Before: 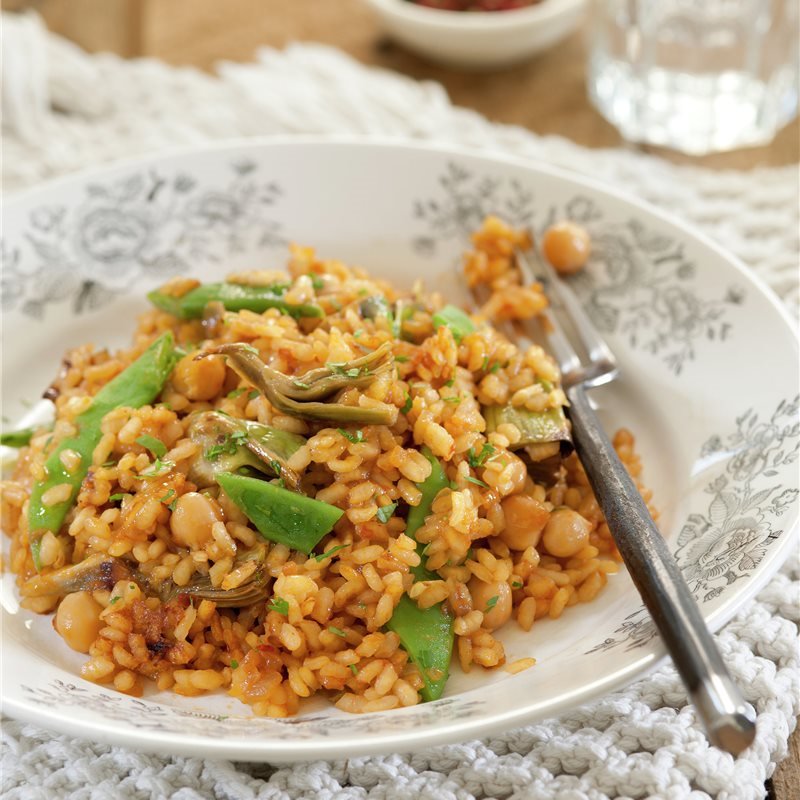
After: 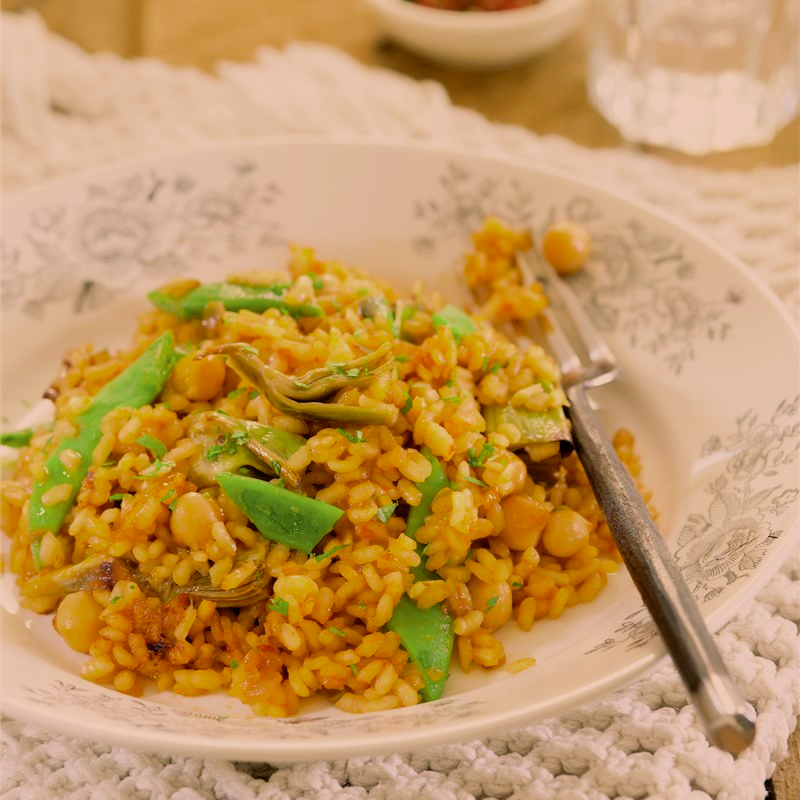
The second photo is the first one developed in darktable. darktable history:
color balance rgb: shadows lift › luminance -5%, shadows lift › chroma 1.1%, shadows lift › hue 219°, power › luminance 10%, power › chroma 2.83%, power › hue 60°, highlights gain › chroma 4.52%, highlights gain › hue 33.33°, saturation formula JzAzBz (2021)
color zones: curves: ch2 [(0, 0.5) (0.143, 0.517) (0.286, 0.571) (0.429, 0.522) (0.571, 0.5) (0.714, 0.5) (0.857, 0.5) (1, 0.5)]
filmic rgb: black relative exposure -7.65 EV, white relative exposure 4.56 EV, hardness 3.61, color science v6 (2022)
